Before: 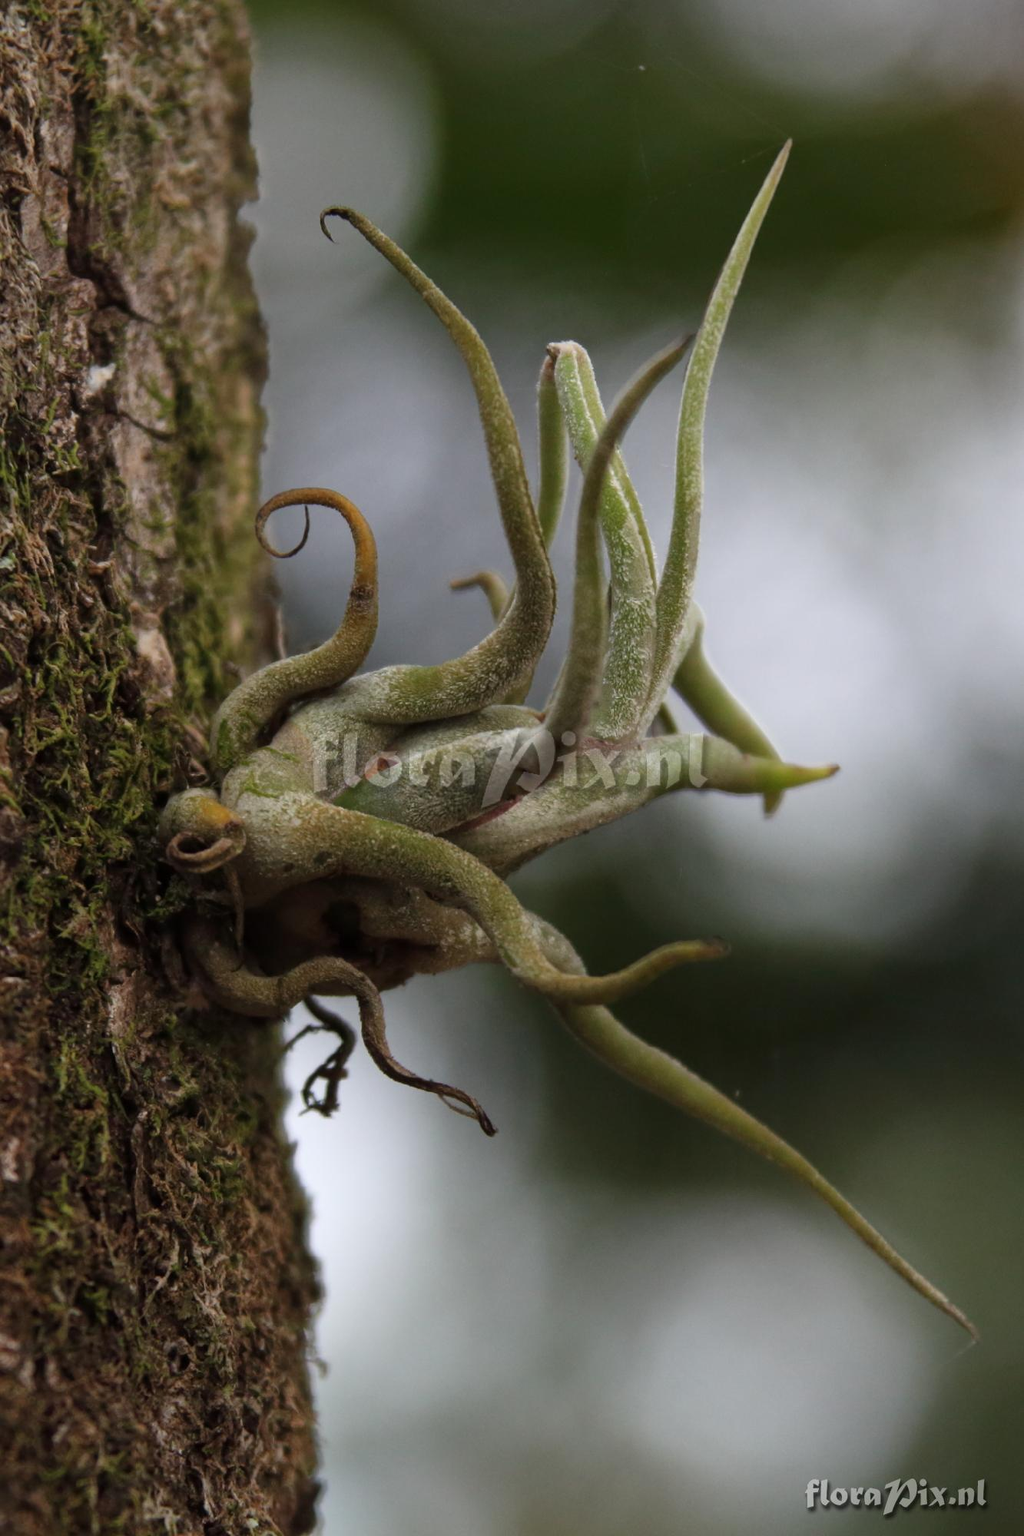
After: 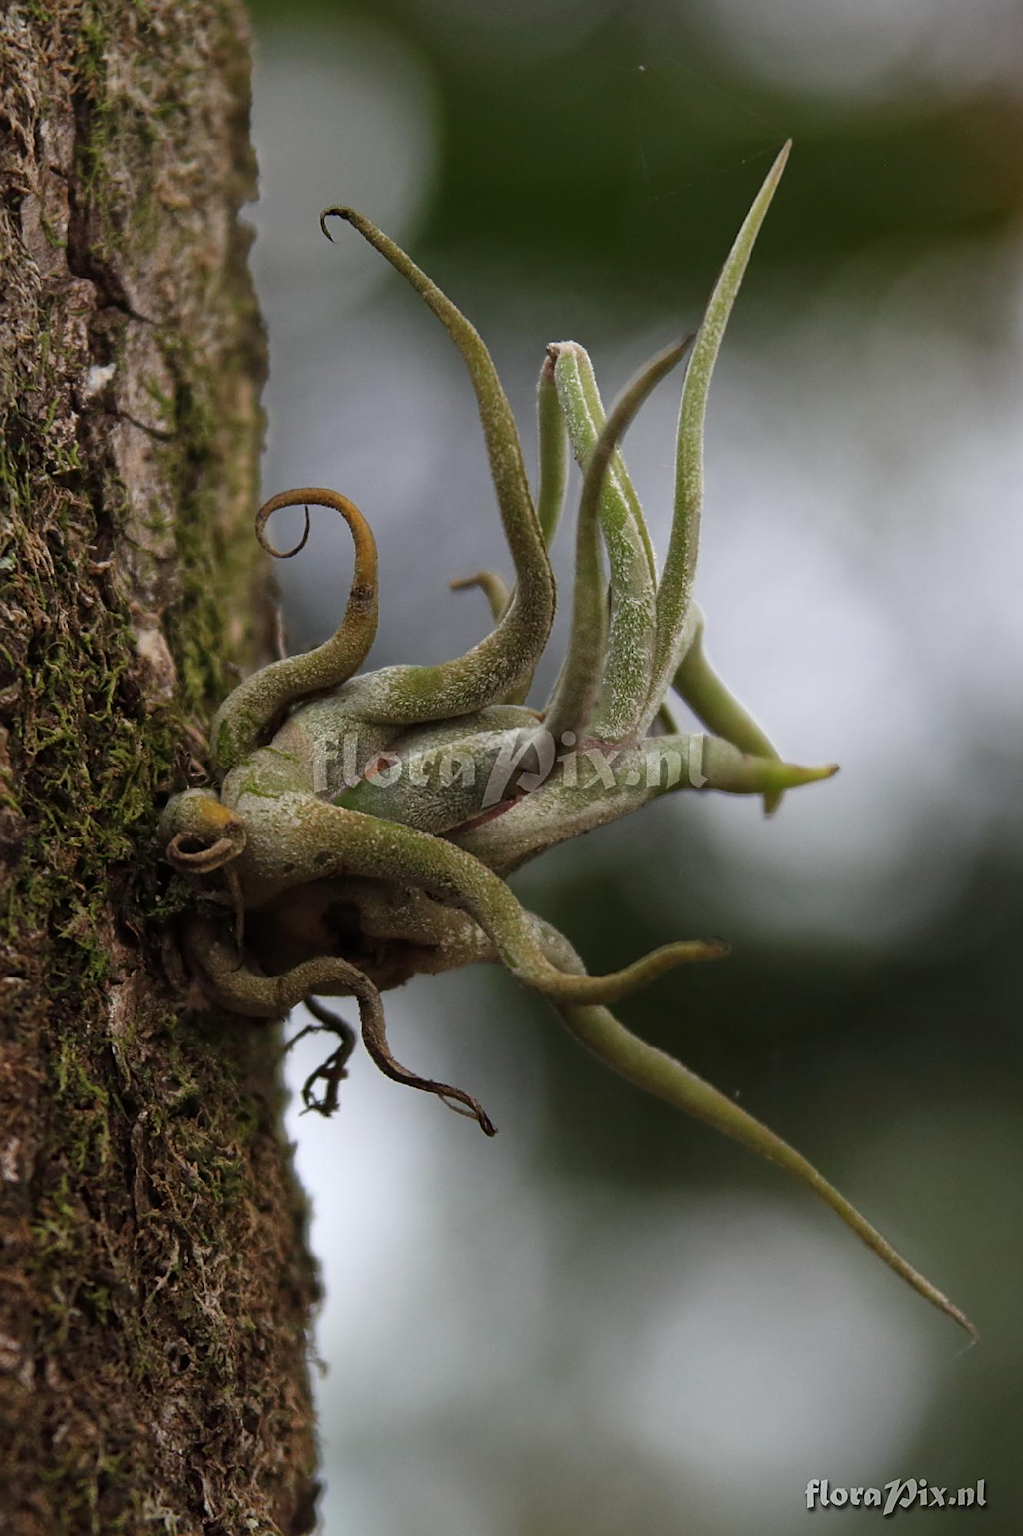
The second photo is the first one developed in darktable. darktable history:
sharpen: radius 1.936
